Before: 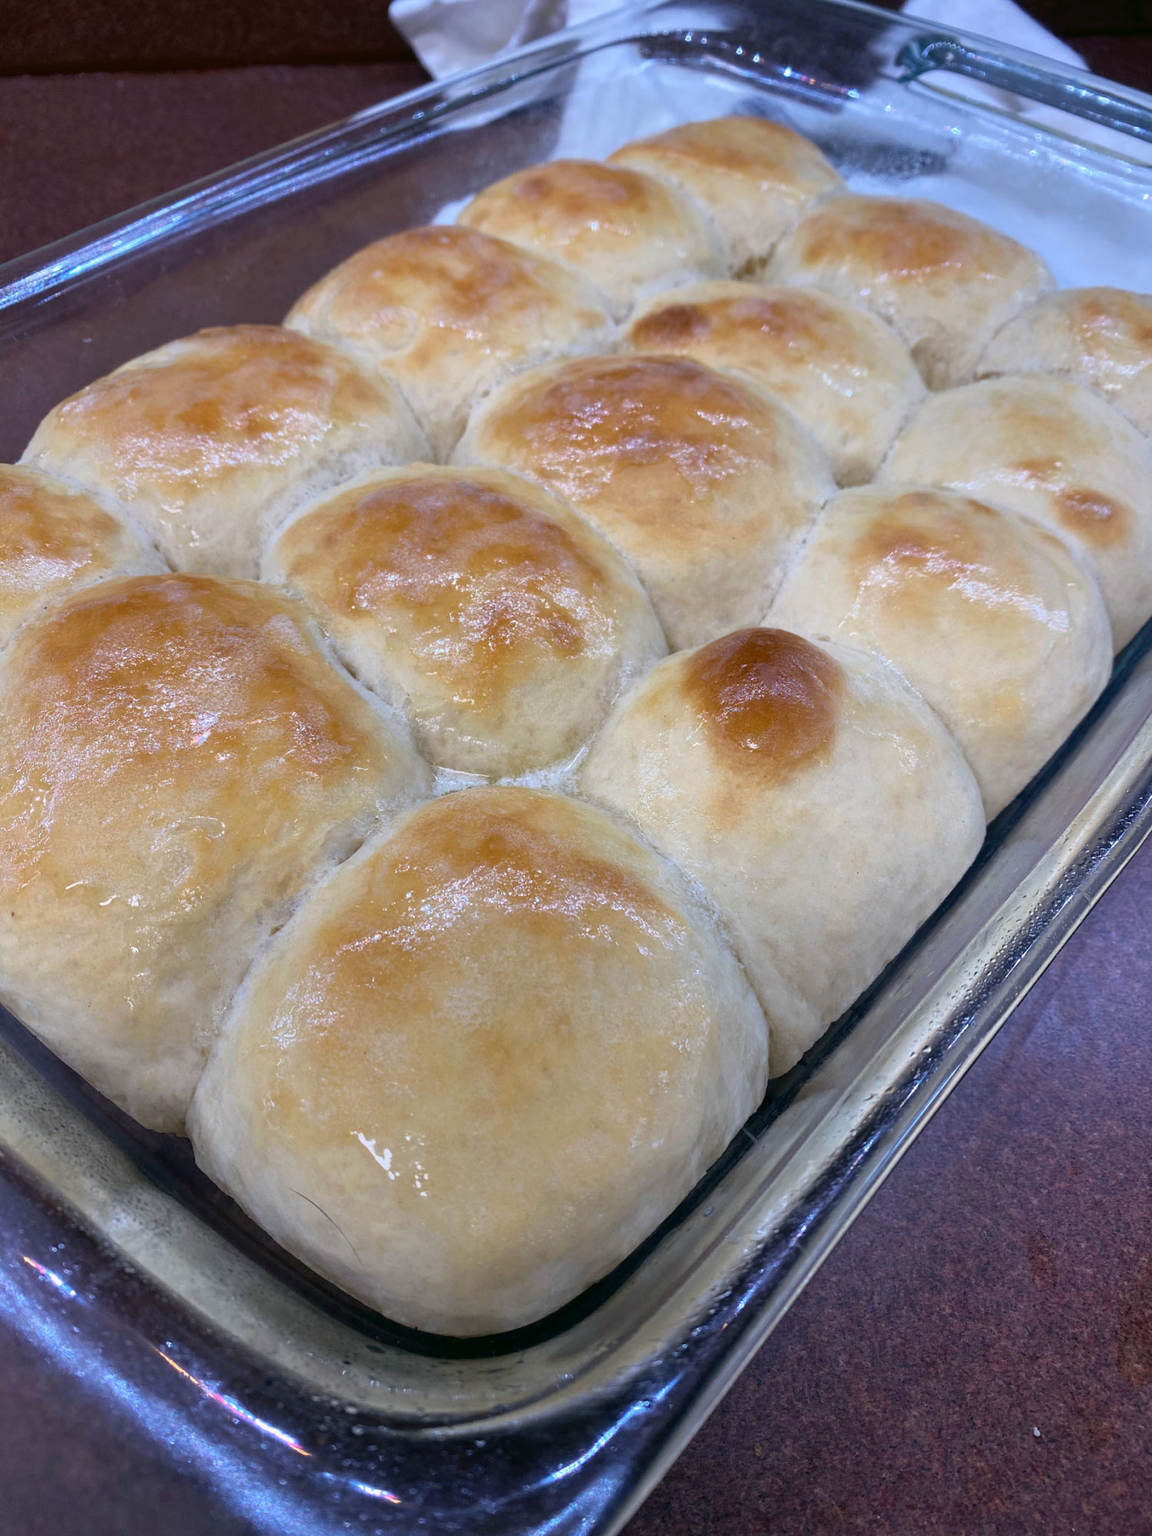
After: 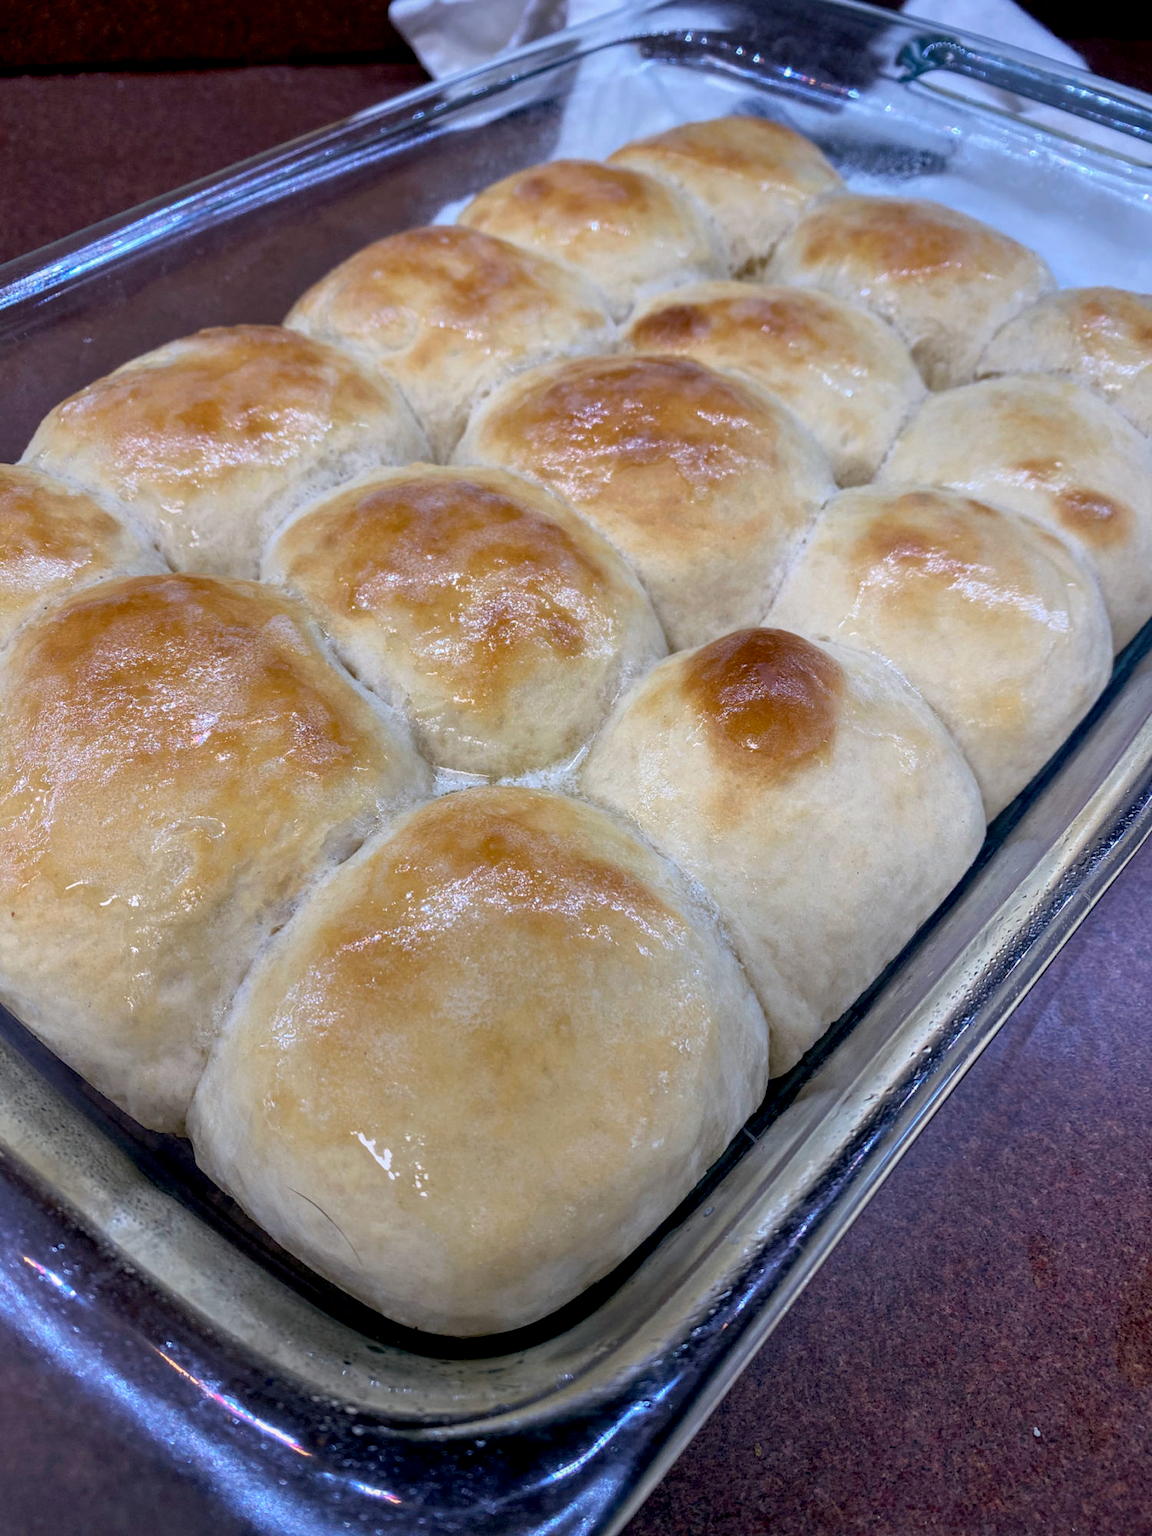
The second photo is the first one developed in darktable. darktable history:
exposure: black level correction 0.009, exposure 0.014 EV, compensate highlight preservation false
local contrast: detail 117%
